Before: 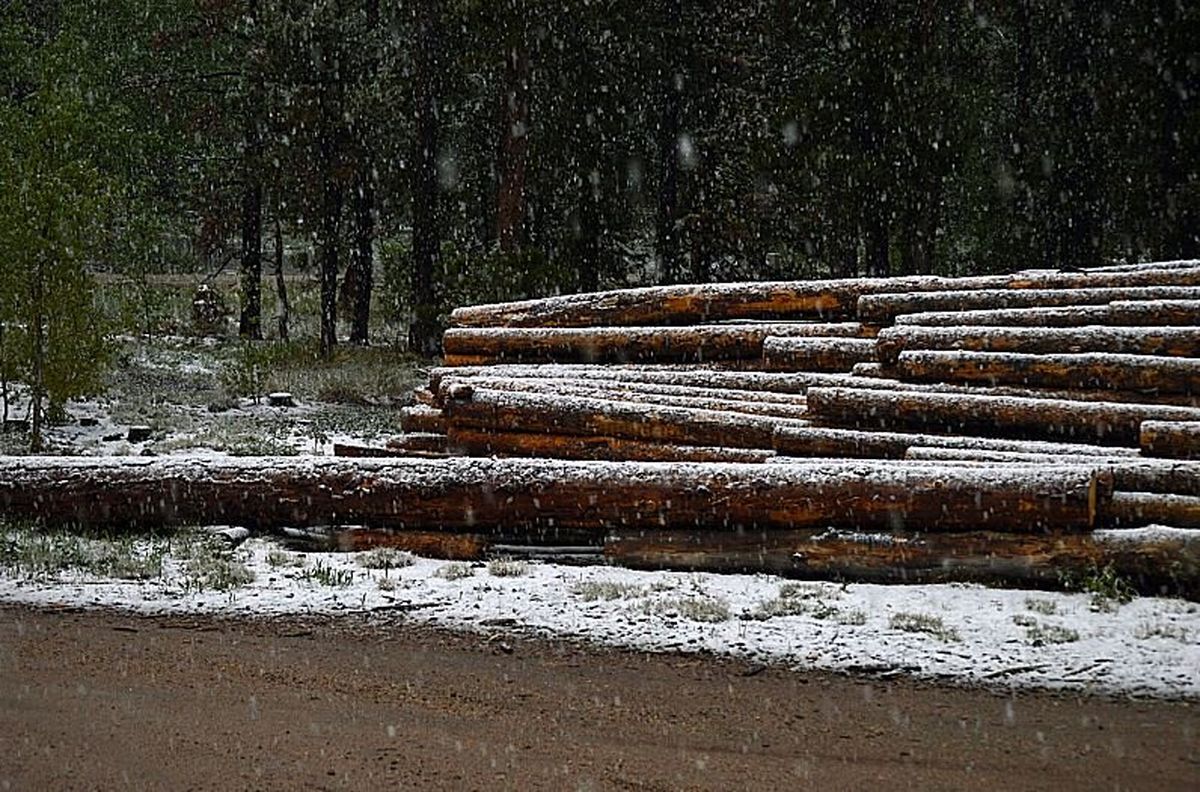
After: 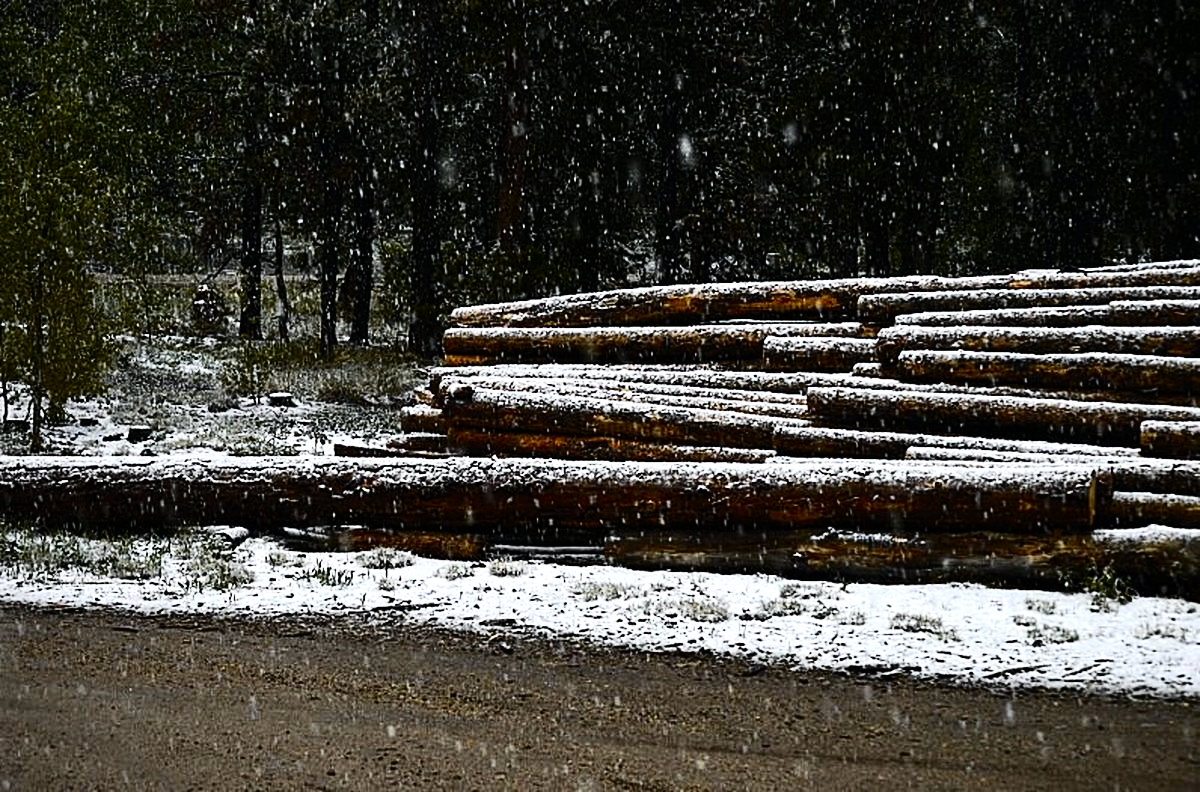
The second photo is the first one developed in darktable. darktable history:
tone equalizer: -8 EV -0.75 EV, -7 EV -0.7 EV, -6 EV -0.6 EV, -5 EV -0.4 EV, -3 EV 0.4 EV, -2 EV 0.6 EV, -1 EV 0.7 EV, +0 EV 0.75 EV, edges refinement/feathering 500, mask exposure compensation -1.57 EV, preserve details no
tone curve: curves: ch0 [(0, 0) (0.136, 0.084) (0.346, 0.366) (0.489, 0.559) (0.66, 0.748) (0.849, 0.902) (1, 0.974)]; ch1 [(0, 0) (0.353, 0.344) (0.45, 0.46) (0.498, 0.498) (0.521, 0.512) (0.563, 0.559) (0.592, 0.605) (0.641, 0.673) (1, 1)]; ch2 [(0, 0) (0.333, 0.346) (0.375, 0.375) (0.424, 0.43) (0.476, 0.492) (0.502, 0.502) (0.524, 0.531) (0.579, 0.61) (0.612, 0.644) (0.641, 0.722) (1, 1)], color space Lab, independent channels, preserve colors none
white balance: red 0.974, blue 1.044
